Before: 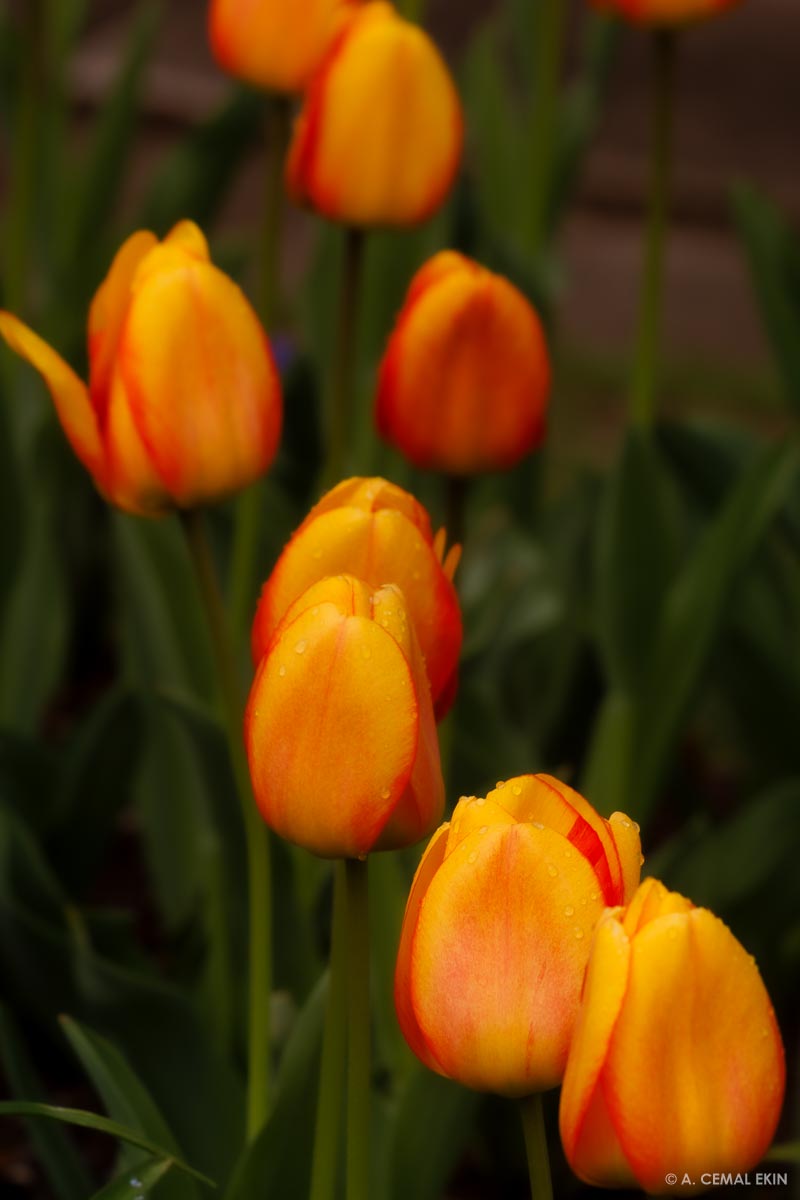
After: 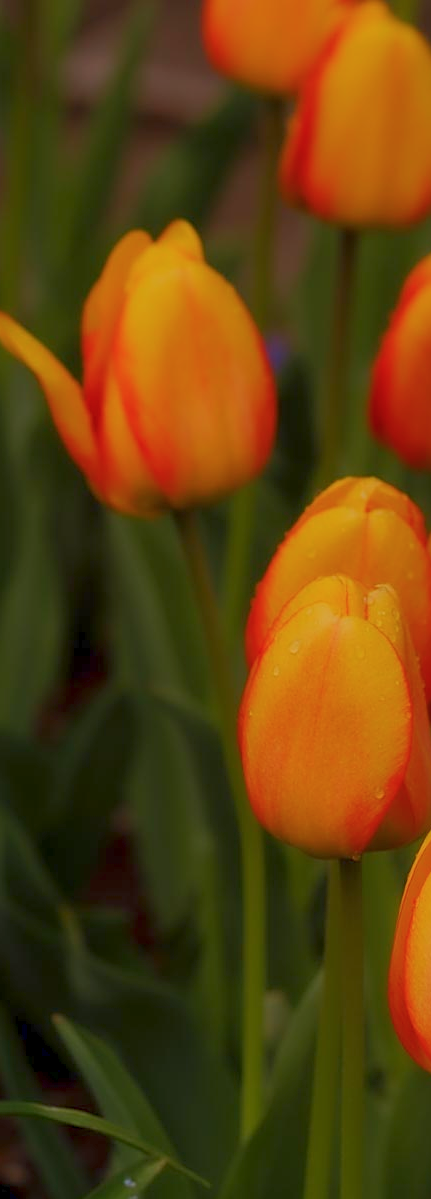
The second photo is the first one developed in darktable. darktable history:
sharpen: on, module defaults
crop: left 0.817%, right 45.287%, bottom 0.081%
color balance rgb: perceptual saturation grading › global saturation 0.065%, contrast -29.842%
